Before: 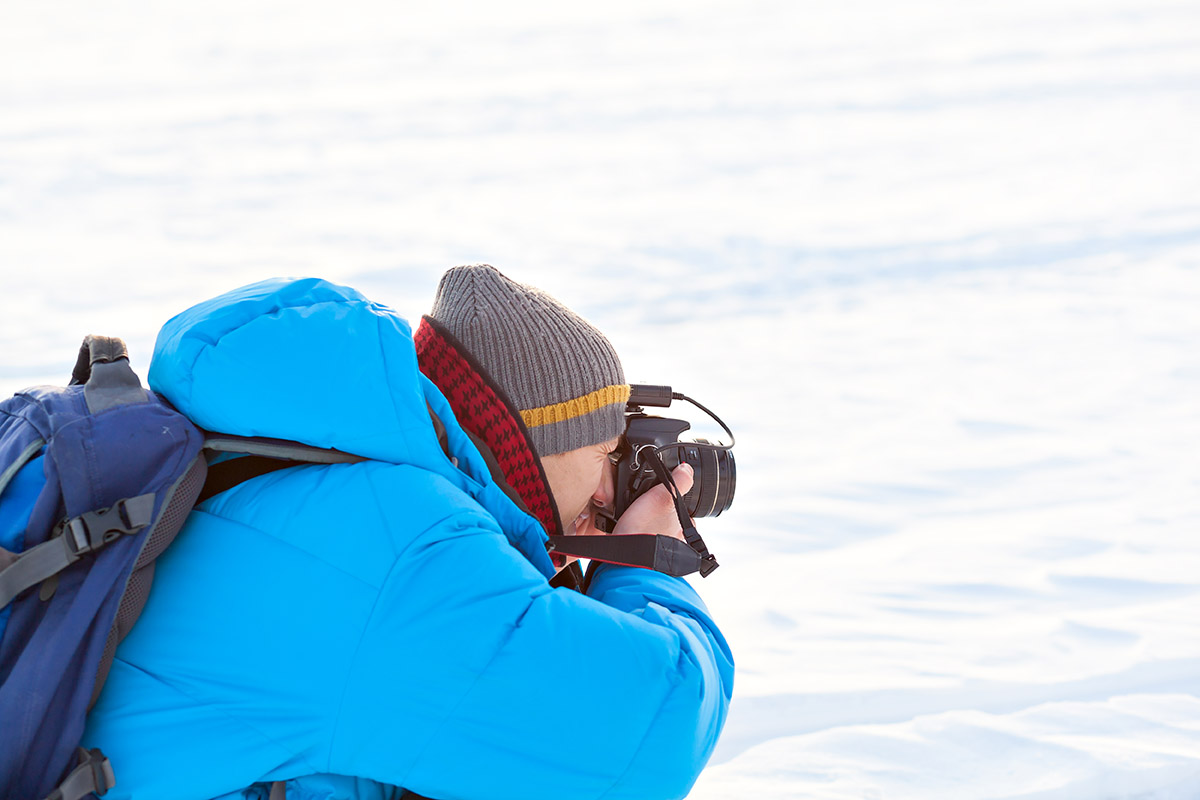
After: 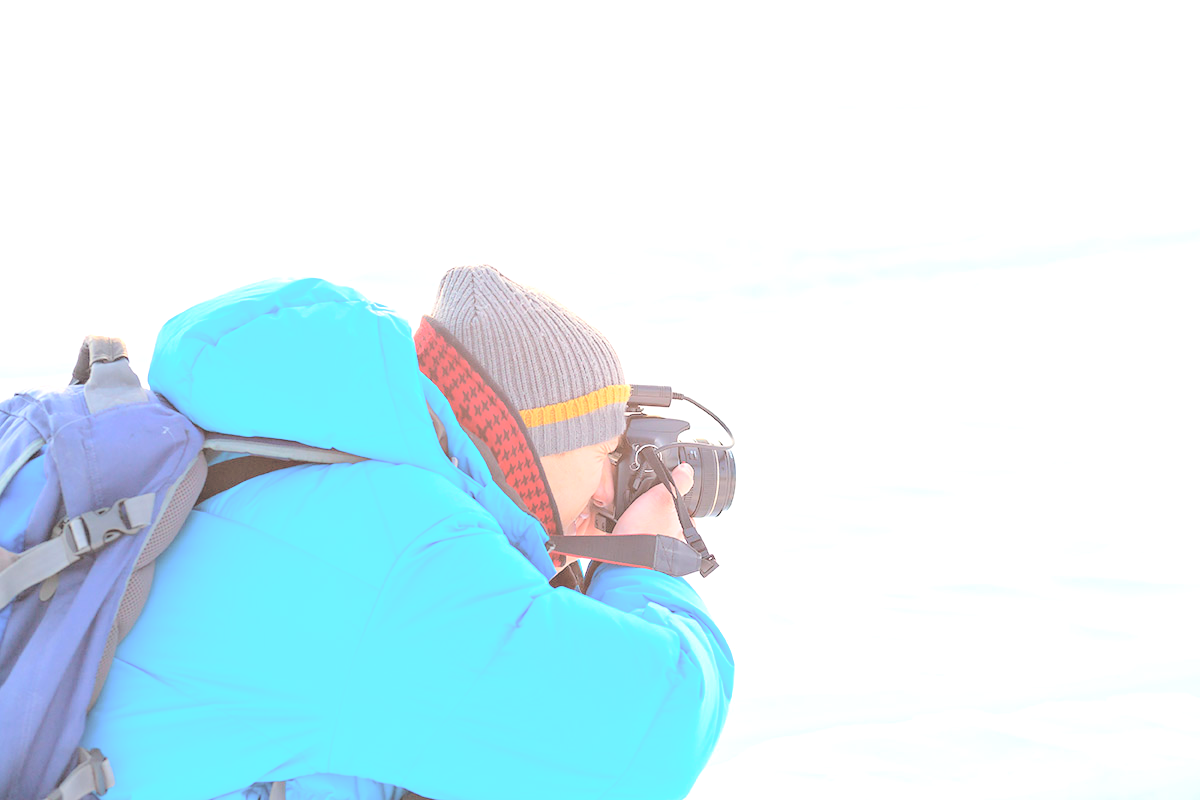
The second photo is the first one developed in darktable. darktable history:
levels: levels [0.031, 0.5, 0.969]
exposure: black level correction -0.001, exposure 0.08 EV, compensate highlight preservation false
contrast brightness saturation: brightness 1
